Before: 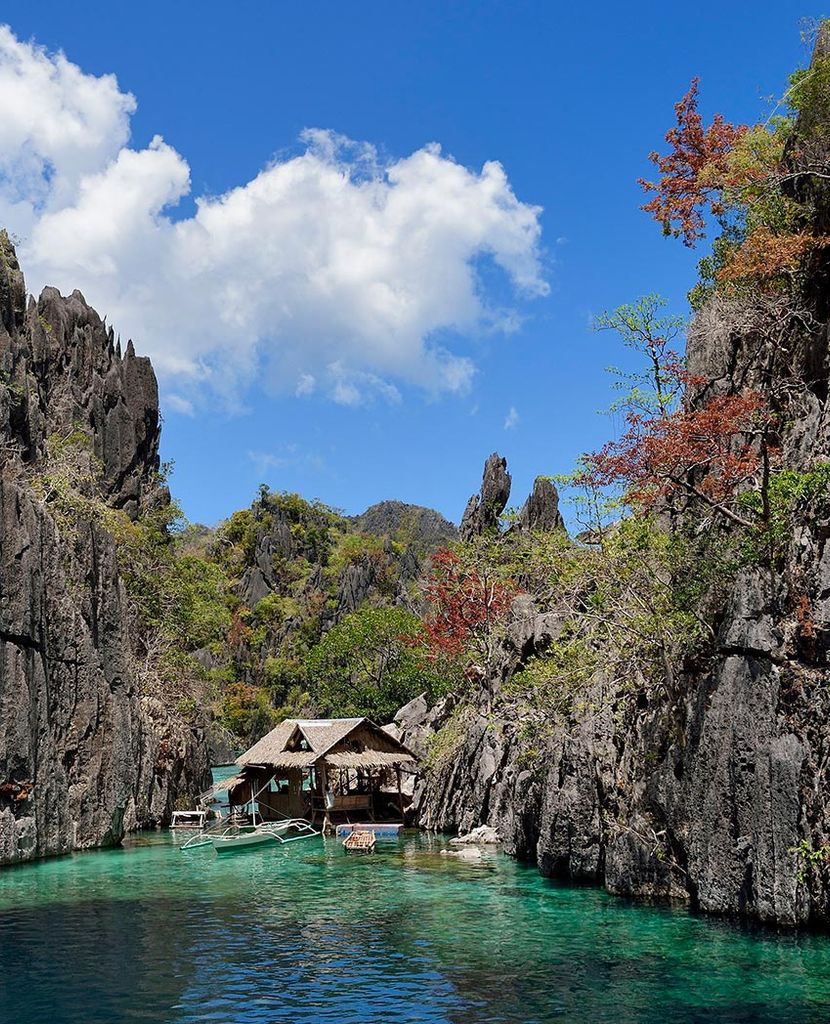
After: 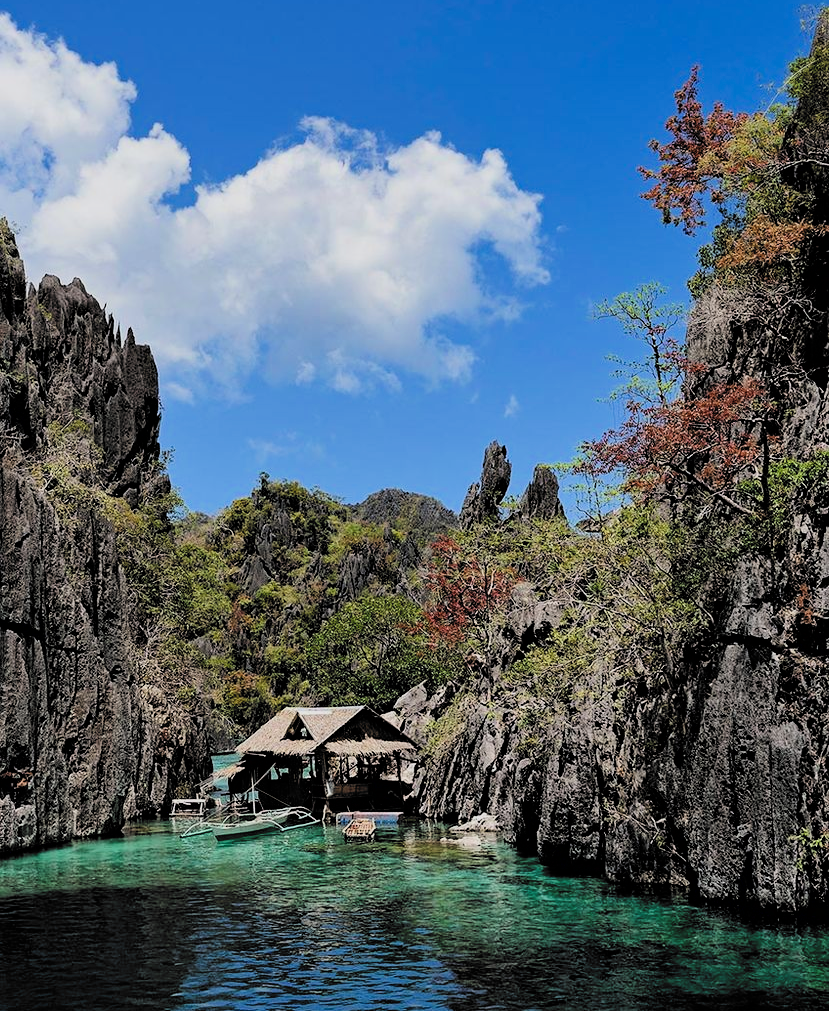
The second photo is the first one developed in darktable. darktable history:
crop: top 1.245%, right 0.02%
filmic rgb: black relative exposure -5.05 EV, white relative exposure 4 EV, hardness 2.88, contrast 1.298, highlights saturation mix -30.65%, color science v6 (2022)
haze removal: compatibility mode true, adaptive false
exposure: compensate highlight preservation false
